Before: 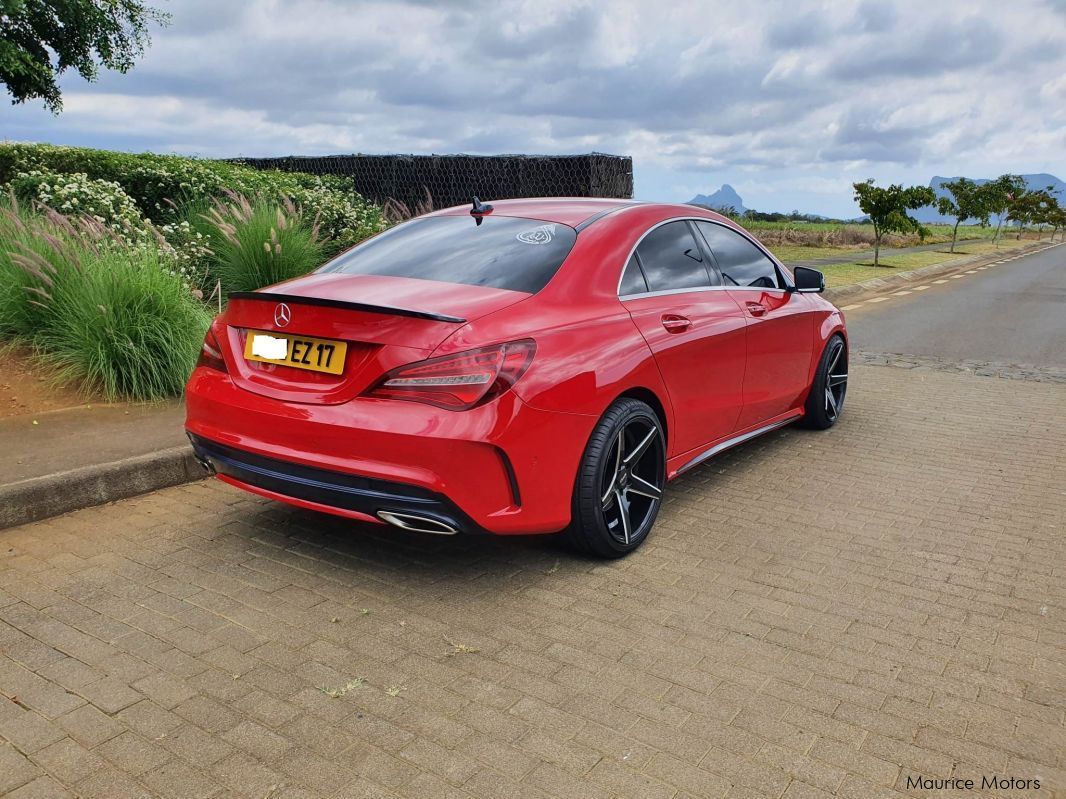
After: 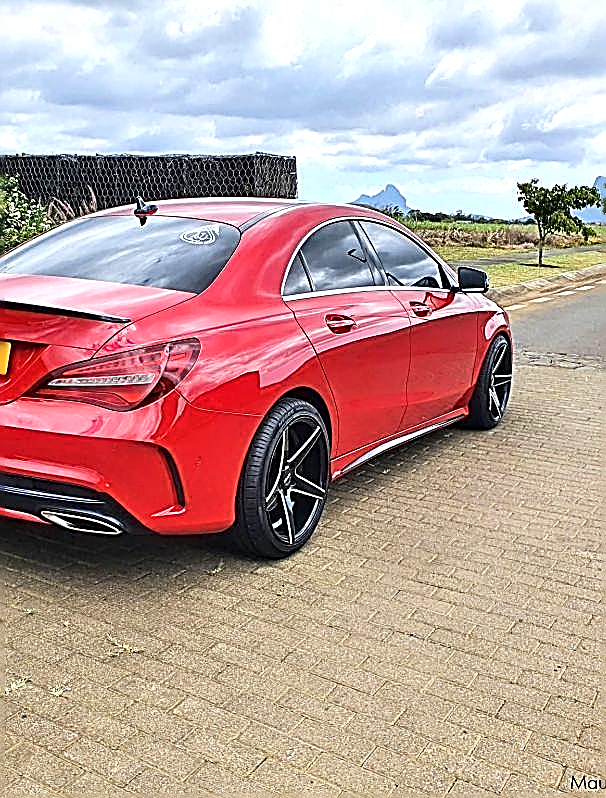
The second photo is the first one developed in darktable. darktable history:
crop: left 31.553%, top 0.023%, right 11.58%
exposure: black level correction 0, exposure 0.698 EV, compensate exposure bias true, compensate highlight preservation false
contrast equalizer: y [[0.506, 0.531, 0.562, 0.606, 0.638, 0.669], [0.5 ×6], [0.5 ×6], [0 ×6], [0 ×6]], mix 0.313
sharpen: amount 1.862
